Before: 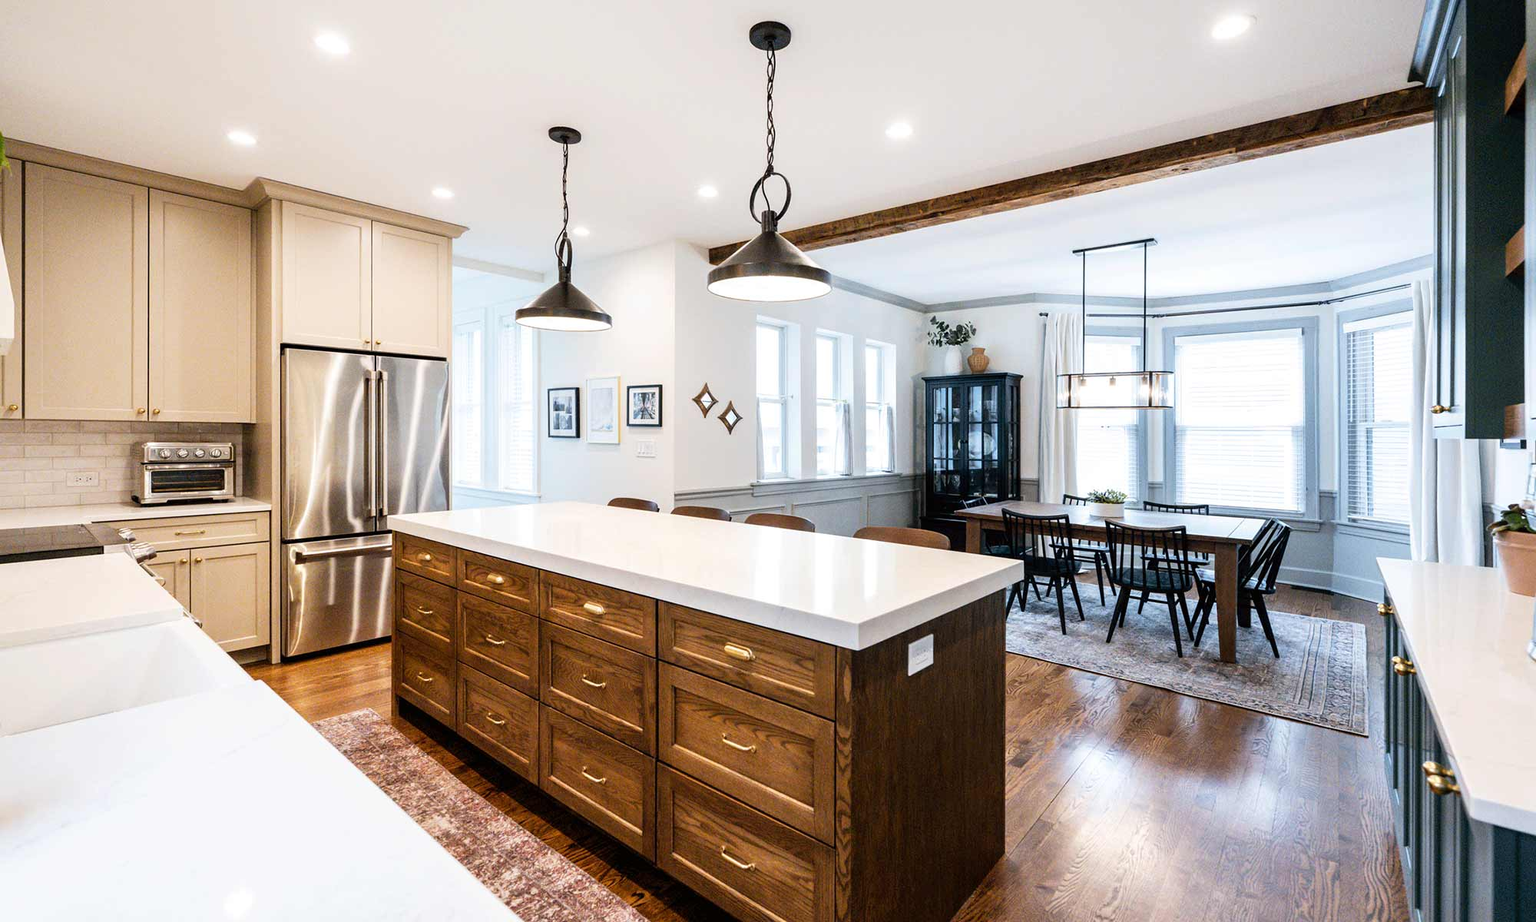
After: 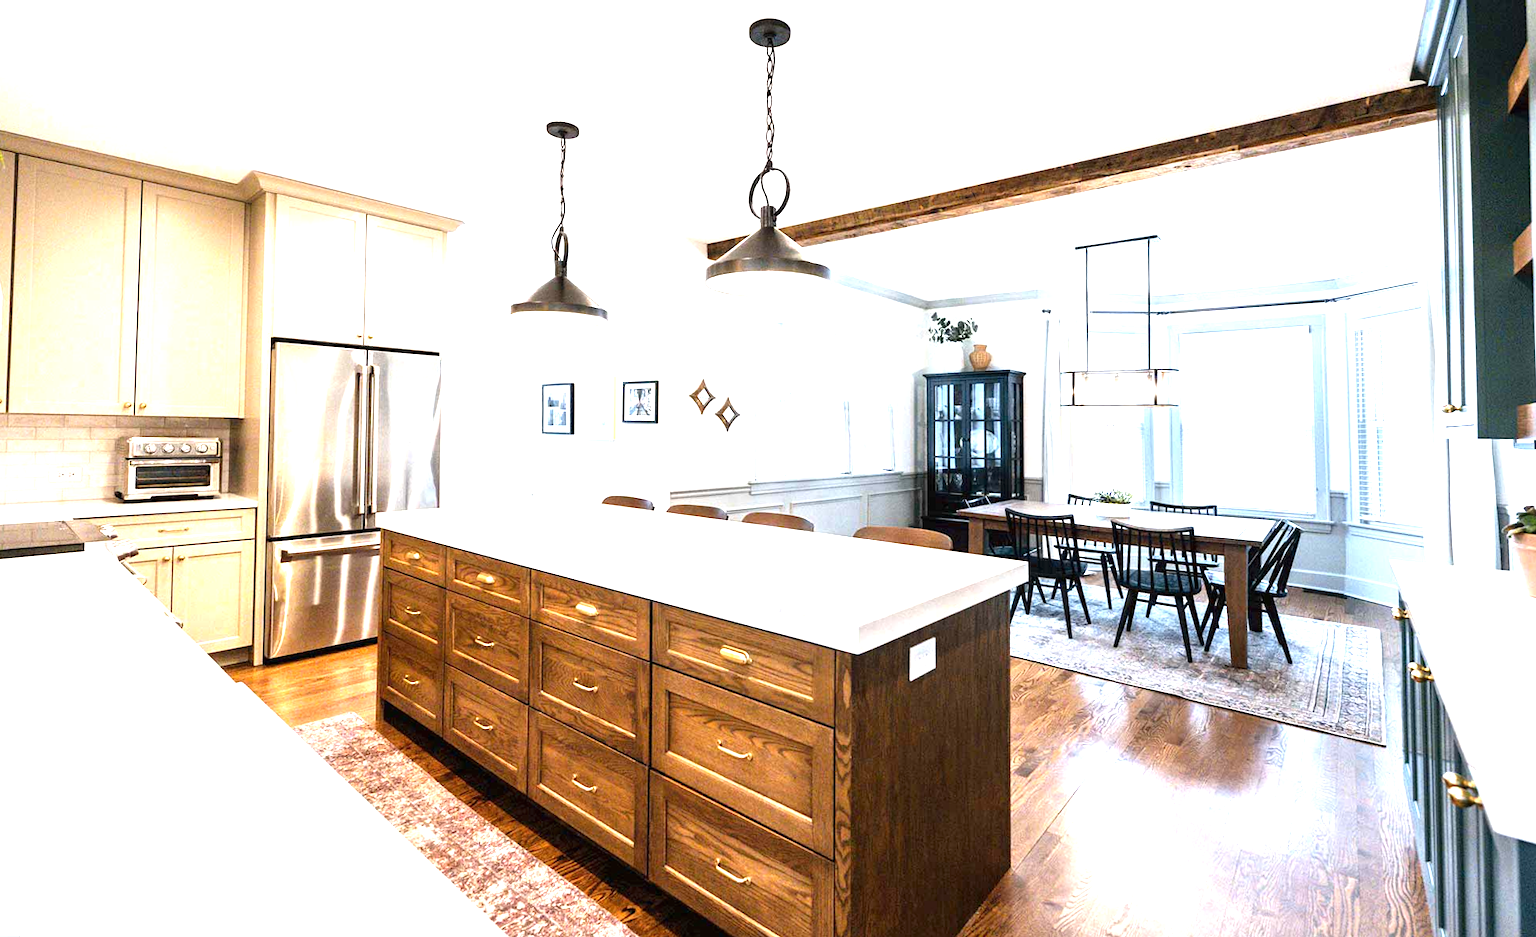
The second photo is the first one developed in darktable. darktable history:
rotate and perspective: rotation 0.226°, lens shift (vertical) -0.042, crop left 0.023, crop right 0.982, crop top 0.006, crop bottom 0.994
exposure: black level correction 0, exposure 1.2 EV, compensate exposure bias true, compensate highlight preservation false
